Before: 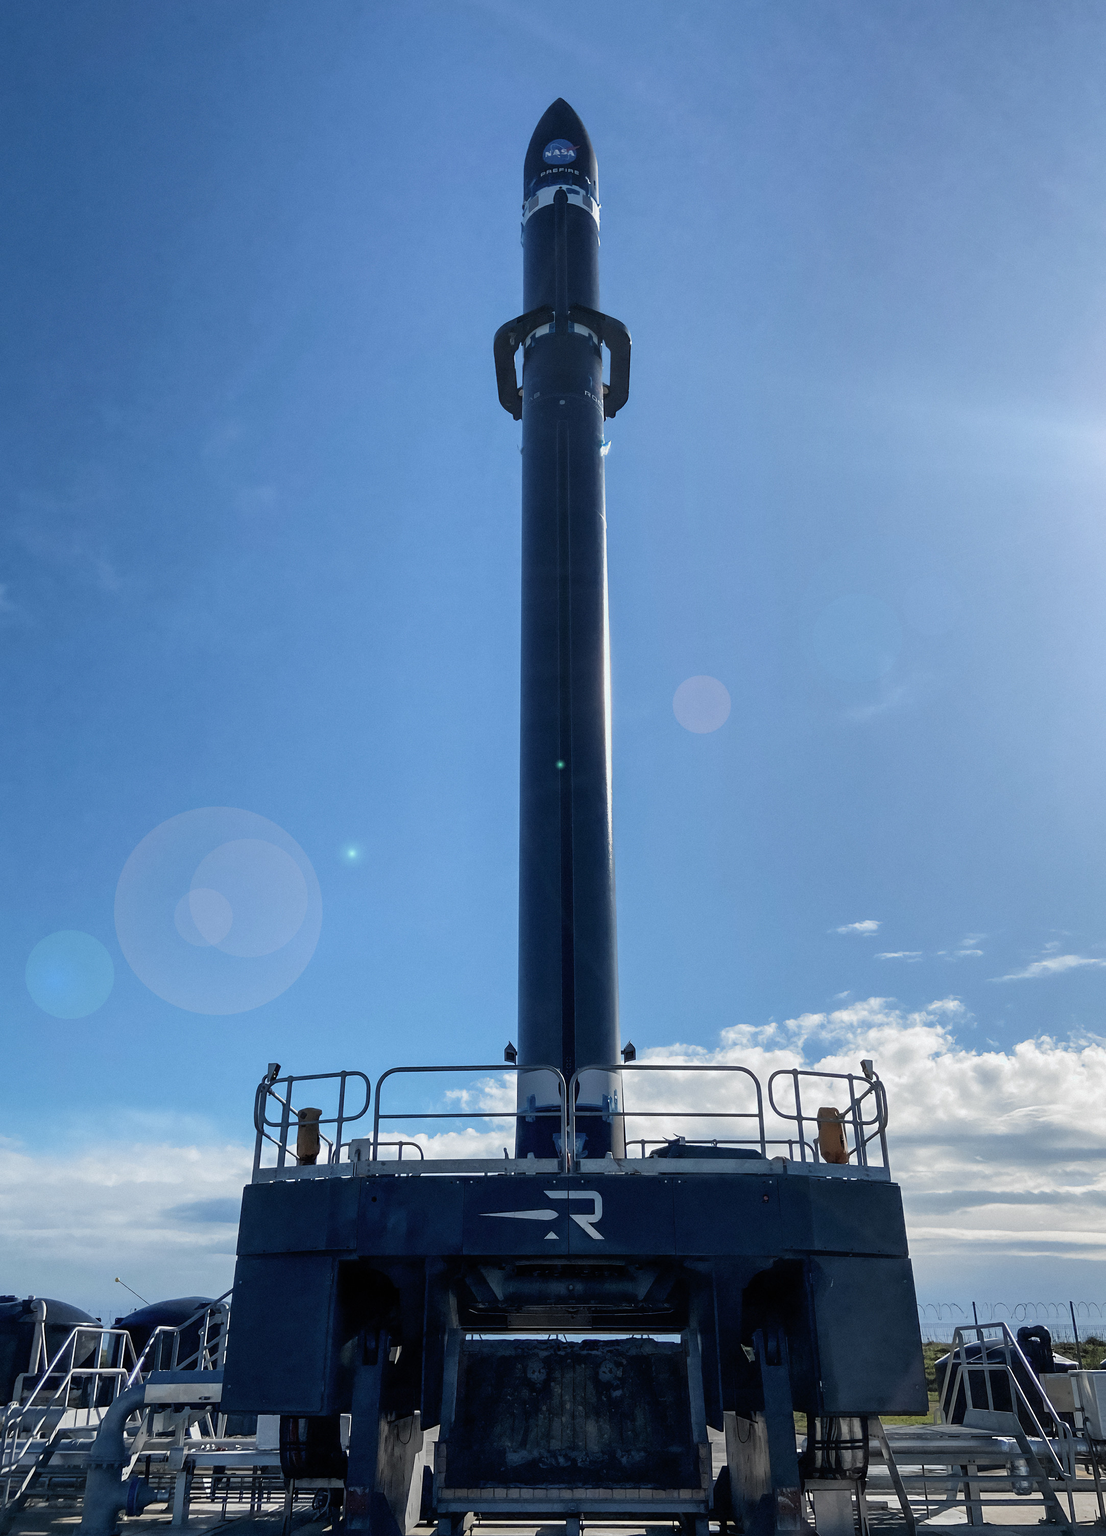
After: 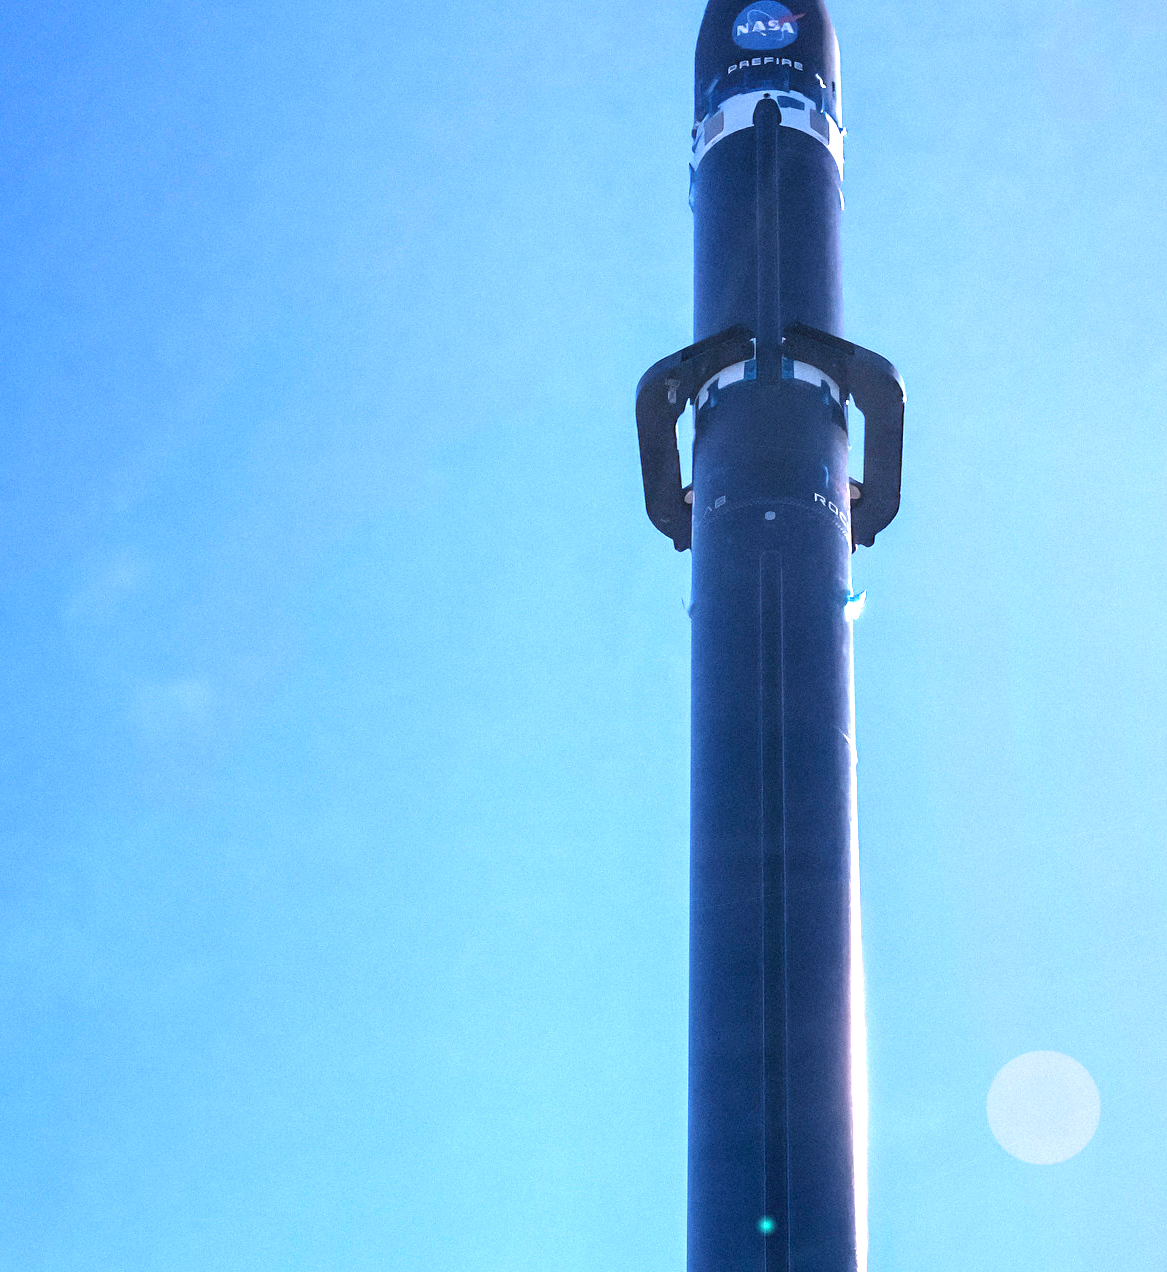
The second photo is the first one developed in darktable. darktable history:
white balance: red 1.066, blue 1.119
crop: left 15.306%, top 9.065%, right 30.789%, bottom 48.638%
exposure: black level correction 0, exposure 1.2 EV, compensate highlight preservation false
